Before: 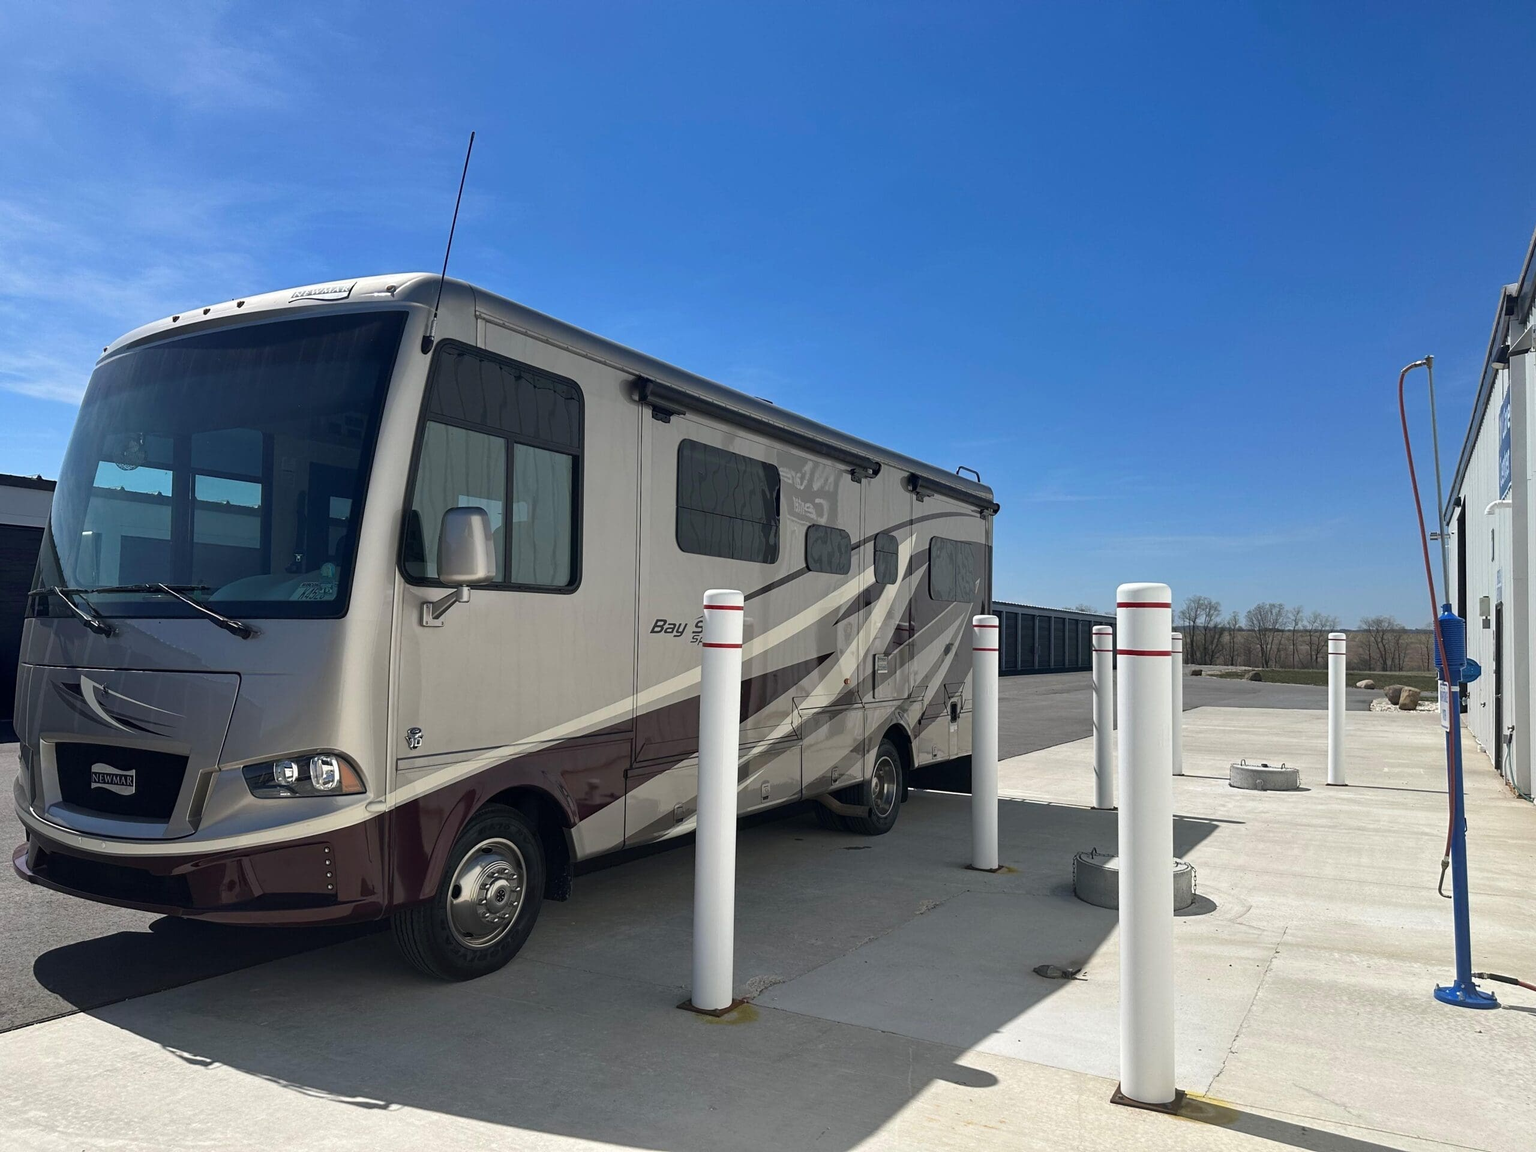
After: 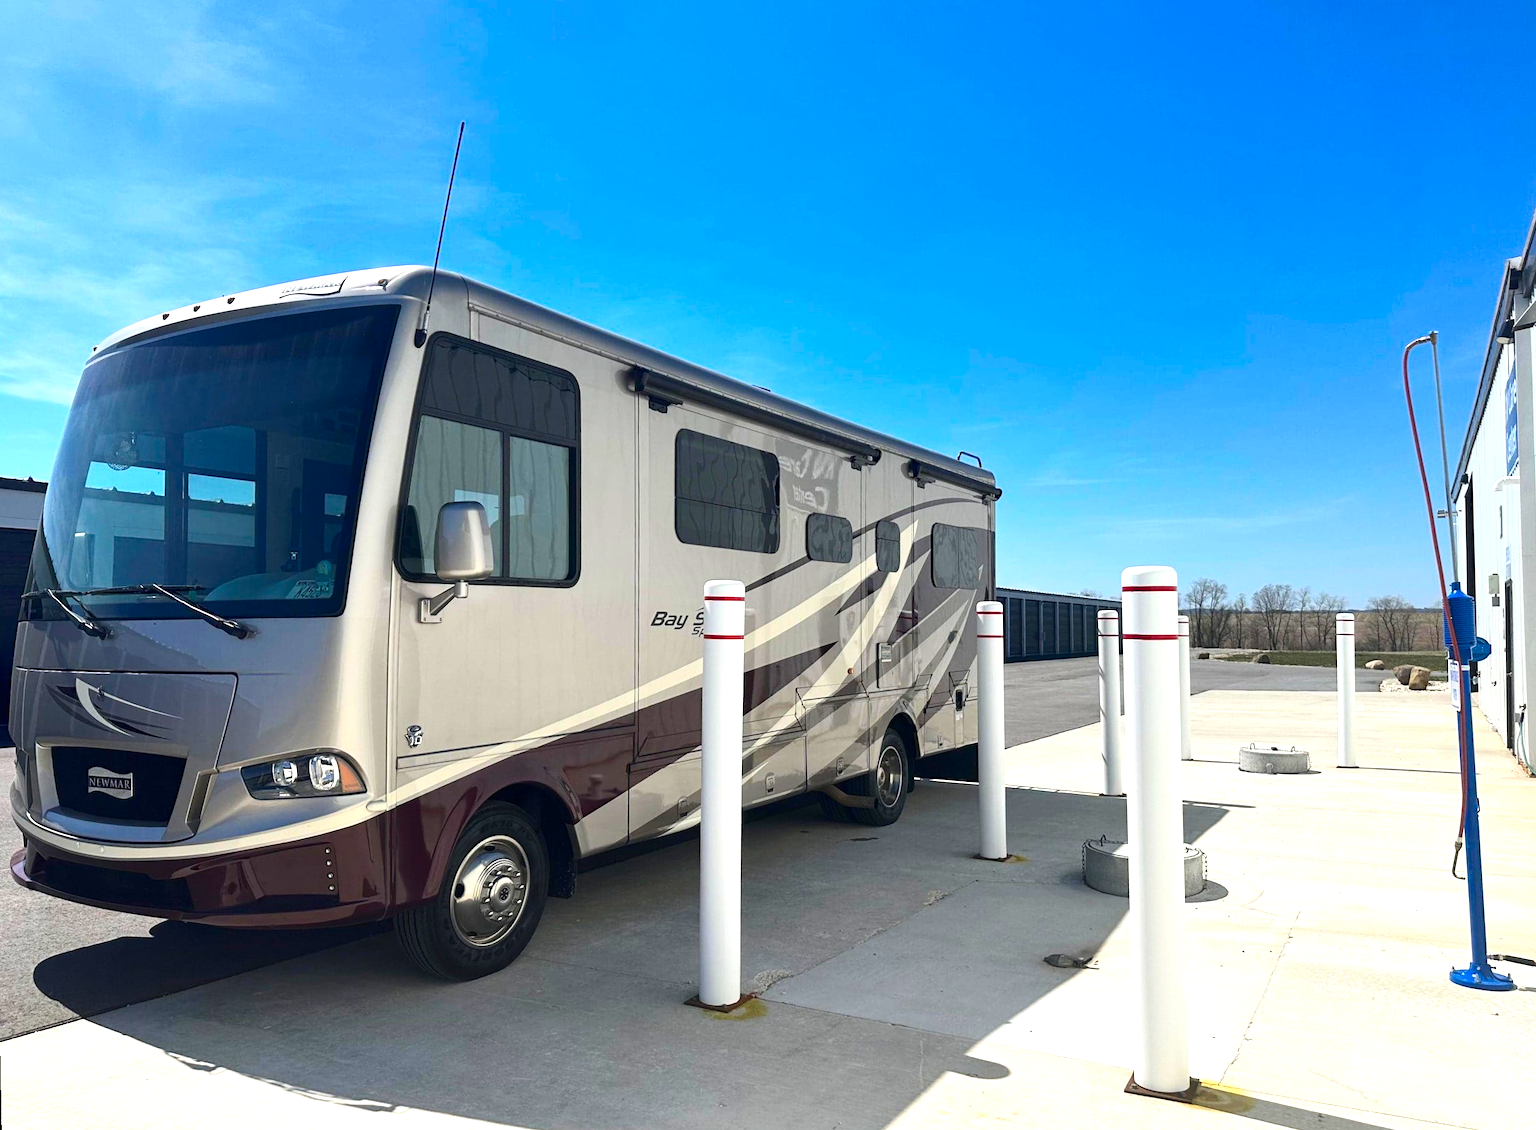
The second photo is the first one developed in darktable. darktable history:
contrast brightness saturation: contrast 0.16, saturation 0.32
rotate and perspective: rotation -1°, crop left 0.011, crop right 0.989, crop top 0.025, crop bottom 0.975
exposure: exposure 0.77 EV, compensate highlight preservation false
